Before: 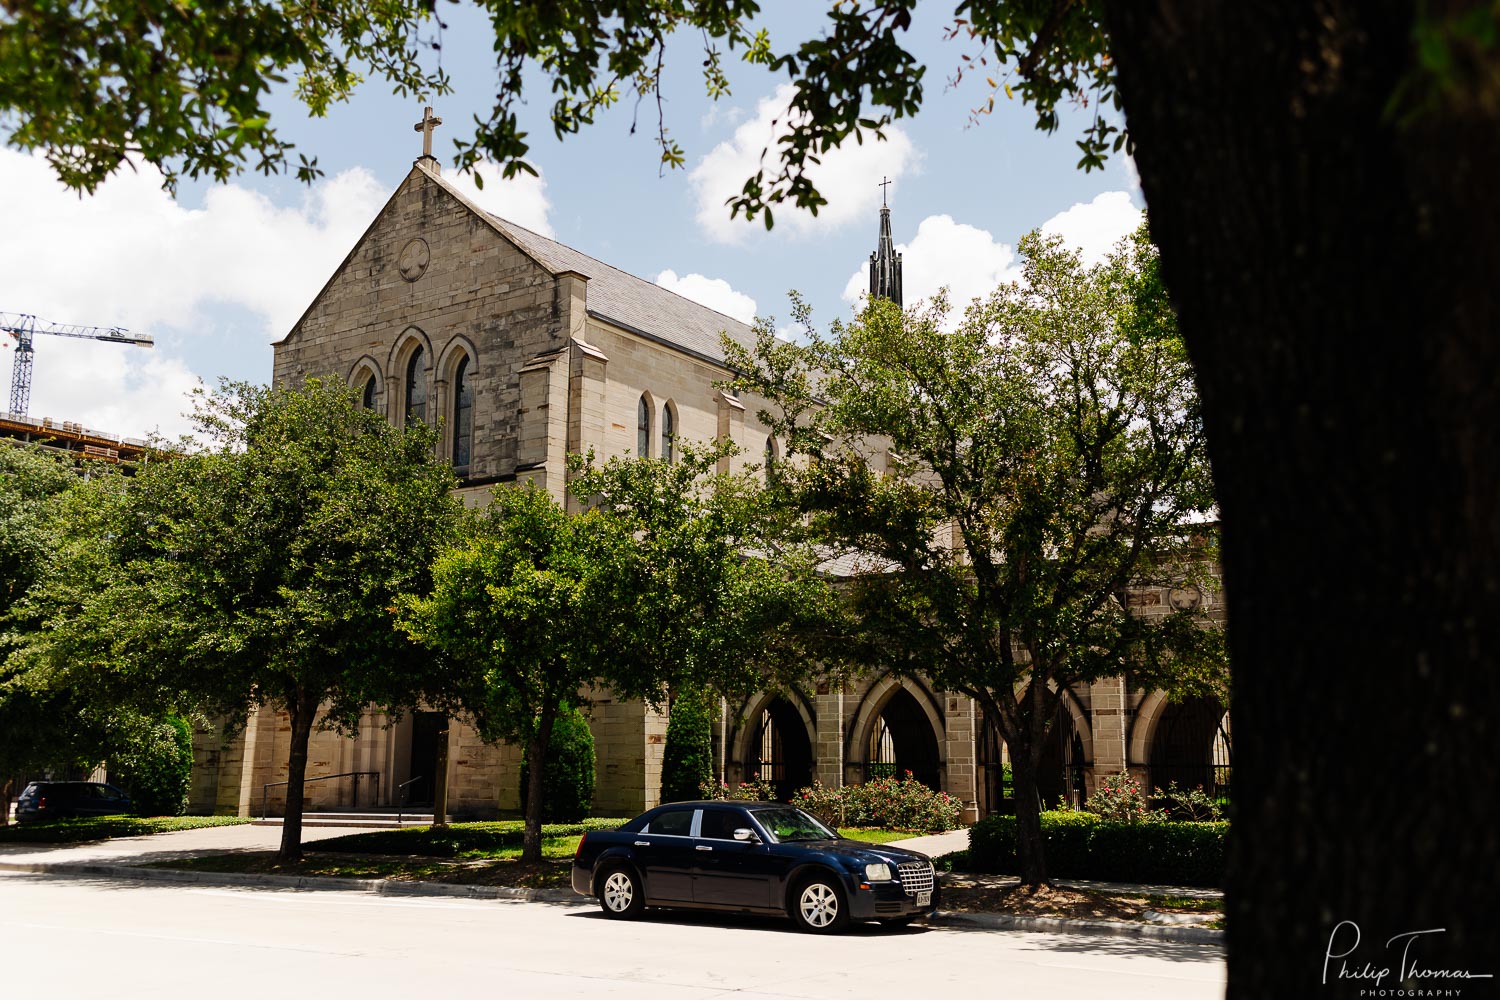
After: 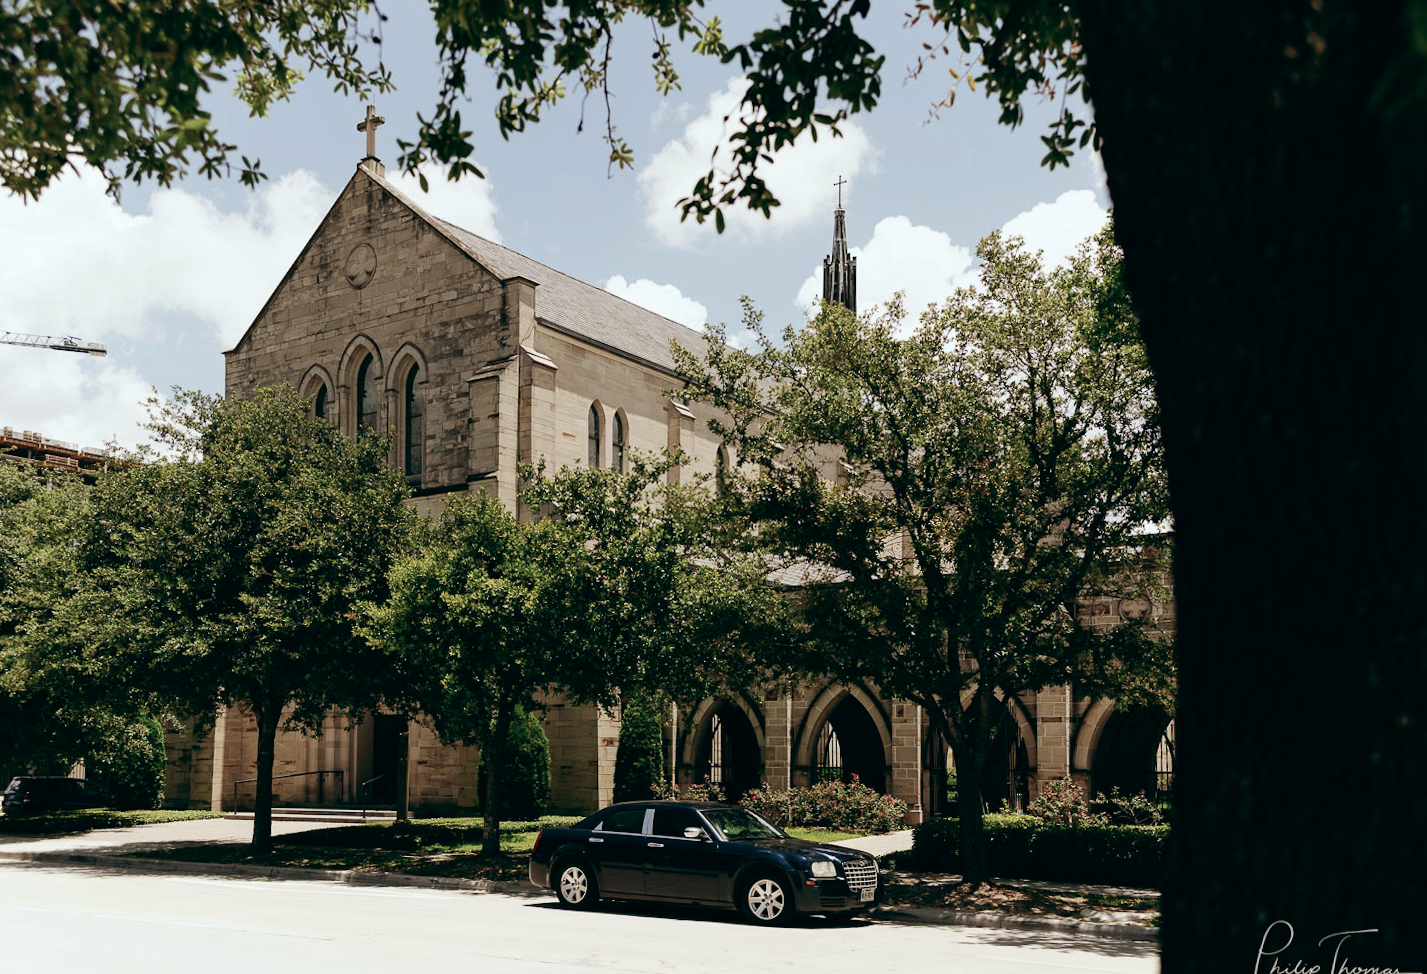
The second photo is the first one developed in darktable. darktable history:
rotate and perspective: rotation 0.074°, lens shift (vertical) 0.096, lens shift (horizontal) -0.041, crop left 0.043, crop right 0.952, crop top 0.024, crop bottom 0.979
color balance: lift [1, 0.994, 1.002, 1.006], gamma [0.957, 1.081, 1.016, 0.919], gain [0.97, 0.972, 1.01, 1.028], input saturation 91.06%, output saturation 79.8%
